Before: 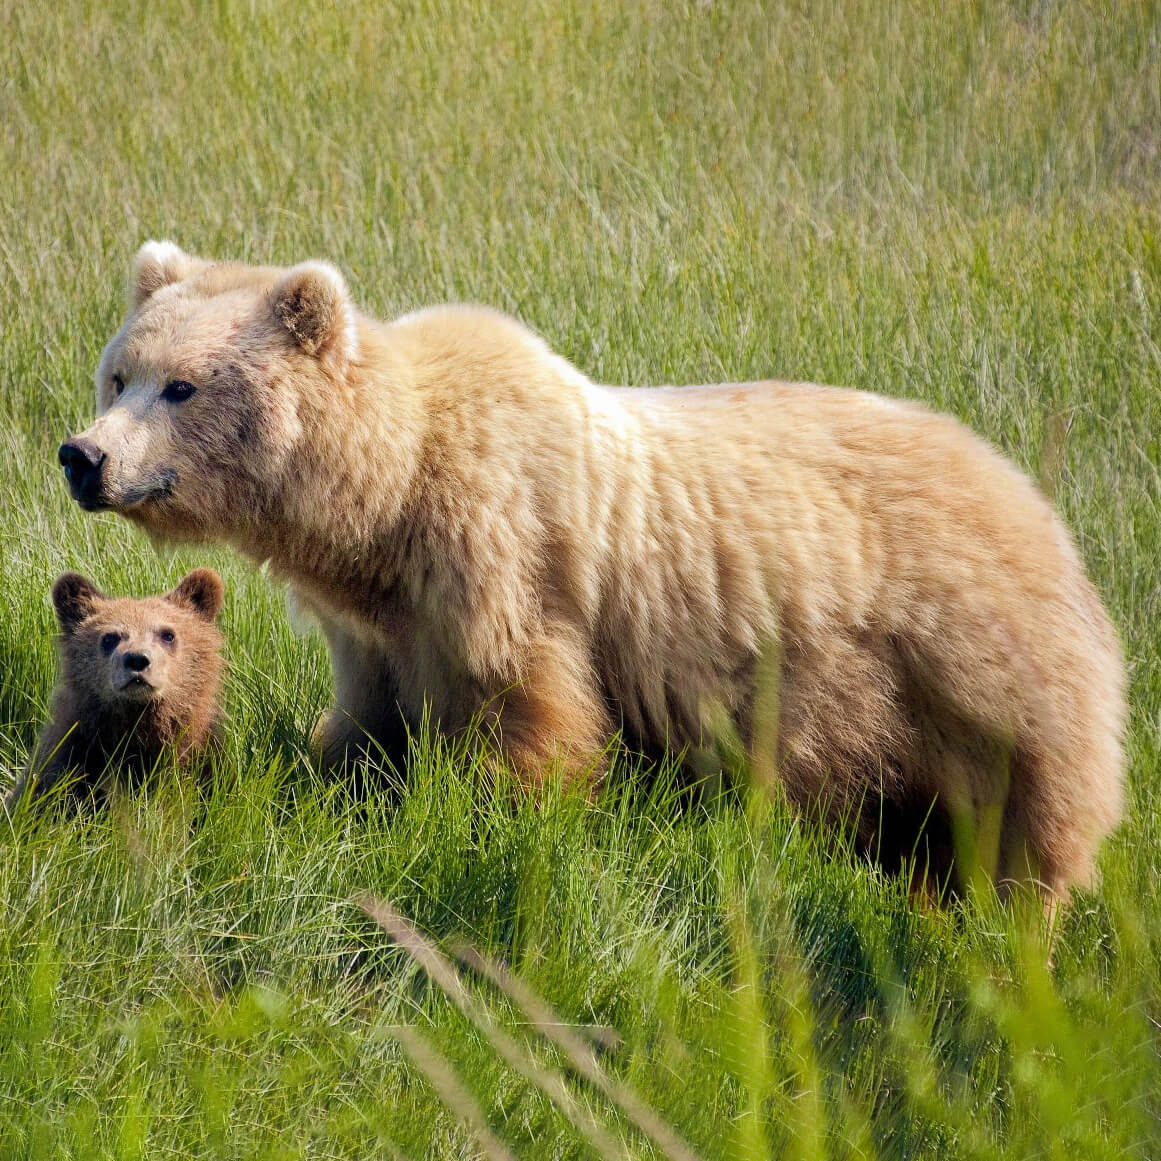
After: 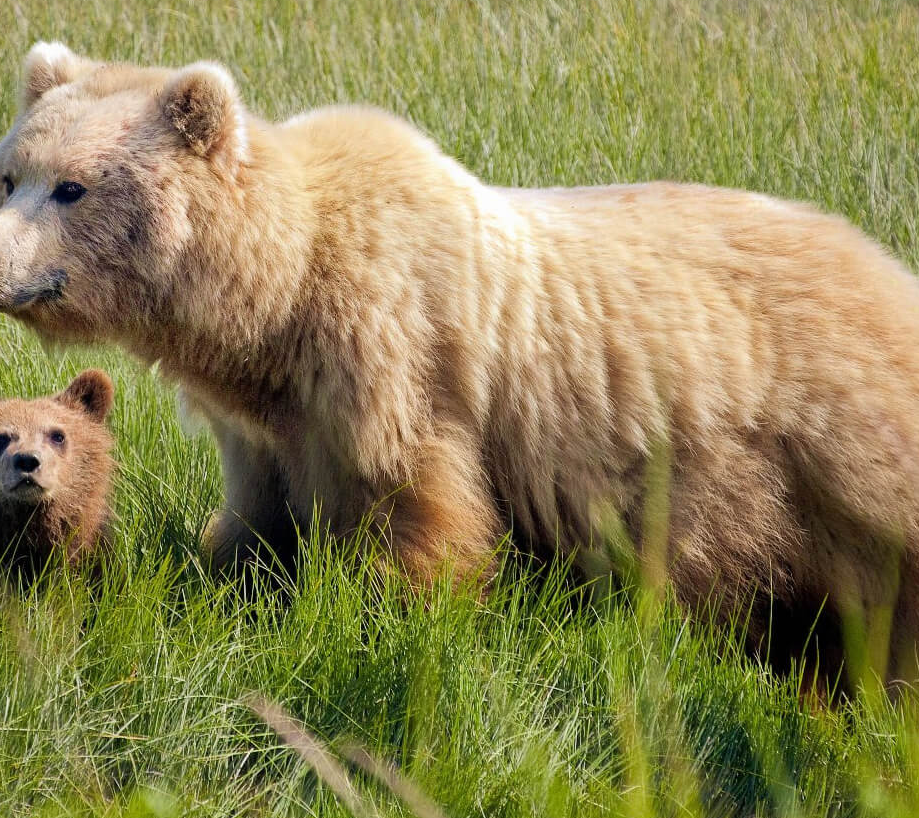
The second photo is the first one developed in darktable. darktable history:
crop: left 9.506%, top 17.164%, right 11.277%, bottom 12.3%
